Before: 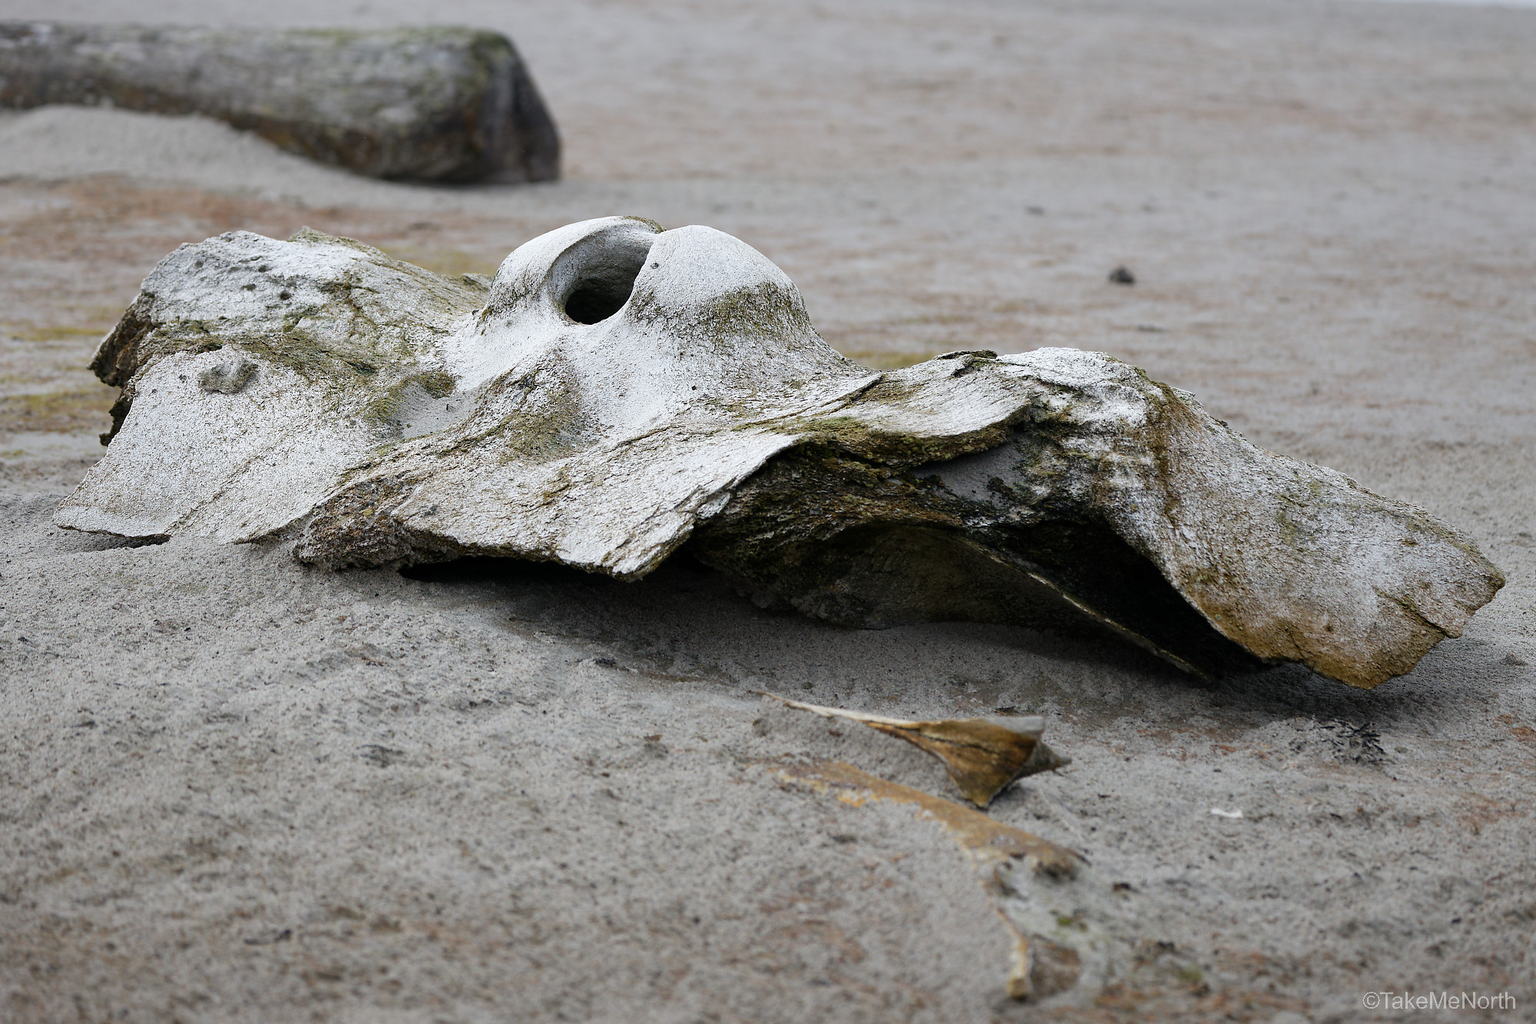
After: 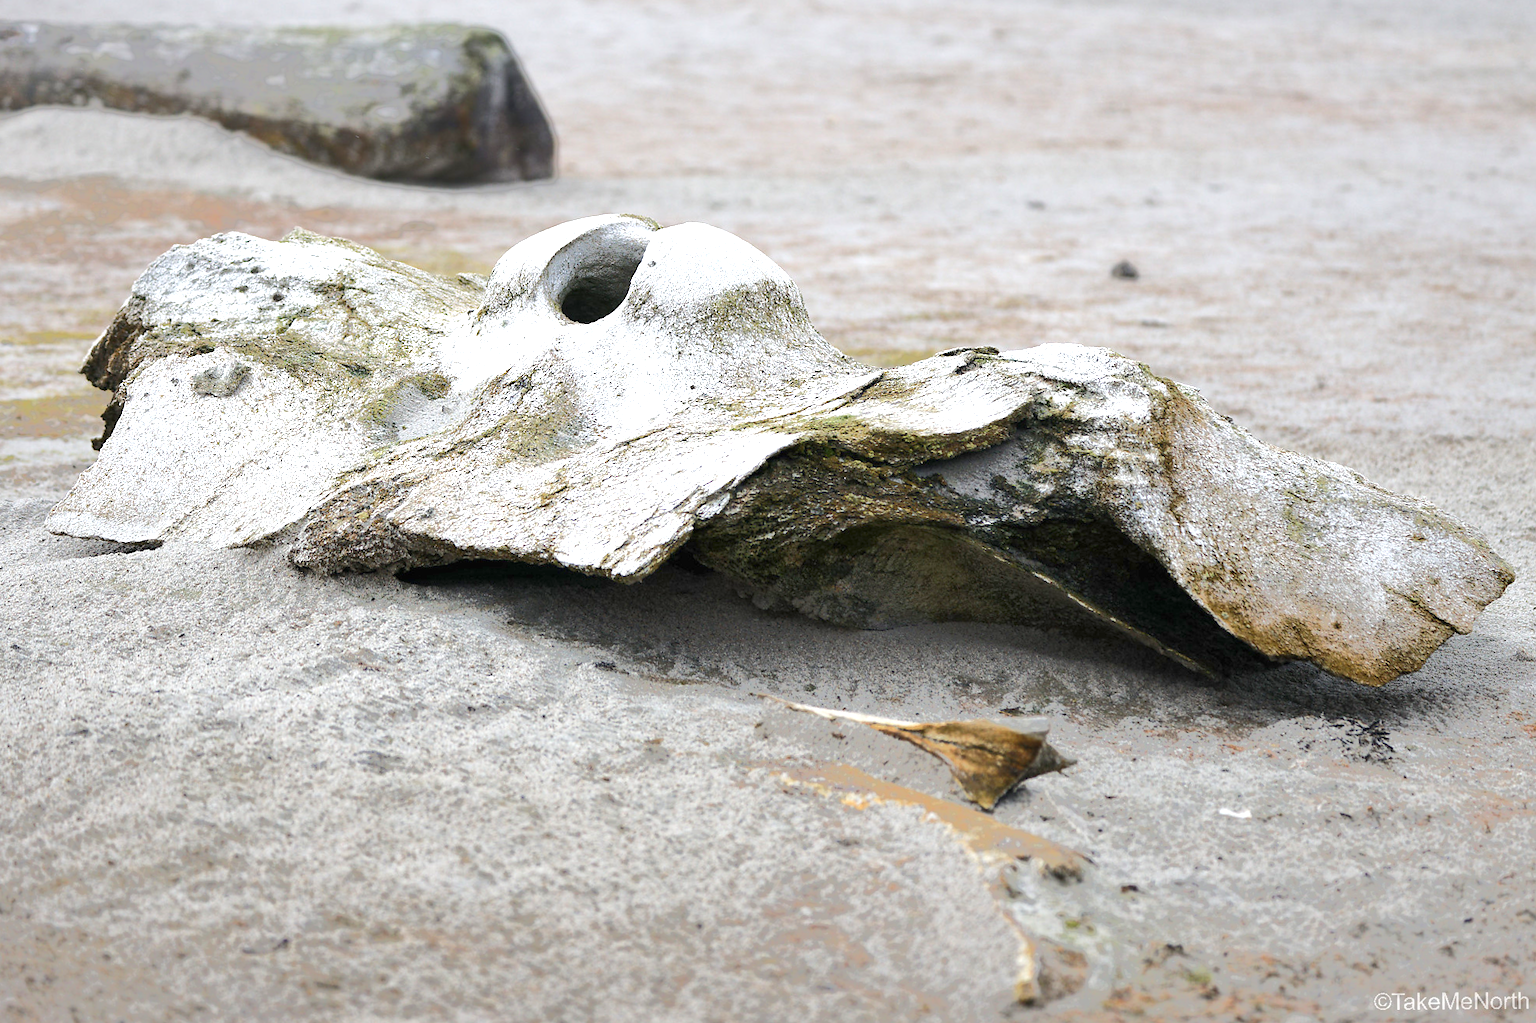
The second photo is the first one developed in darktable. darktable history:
exposure: black level correction 0, exposure 1.7 EV, compensate exposure bias true, compensate highlight preservation false
tone equalizer: -7 EV -0.63 EV, -6 EV 1 EV, -5 EV -0.45 EV, -4 EV 0.43 EV, -3 EV 0.41 EV, -2 EV 0.15 EV, -1 EV -0.15 EV, +0 EV -0.39 EV, smoothing diameter 25%, edges refinement/feathering 10, preserve details guided filter
rotate and perspective: rotation -0.45°, automatic cropping original format, crop left 0.008, crop right 0.992, crop top 0.012, crop bottom 0.988
